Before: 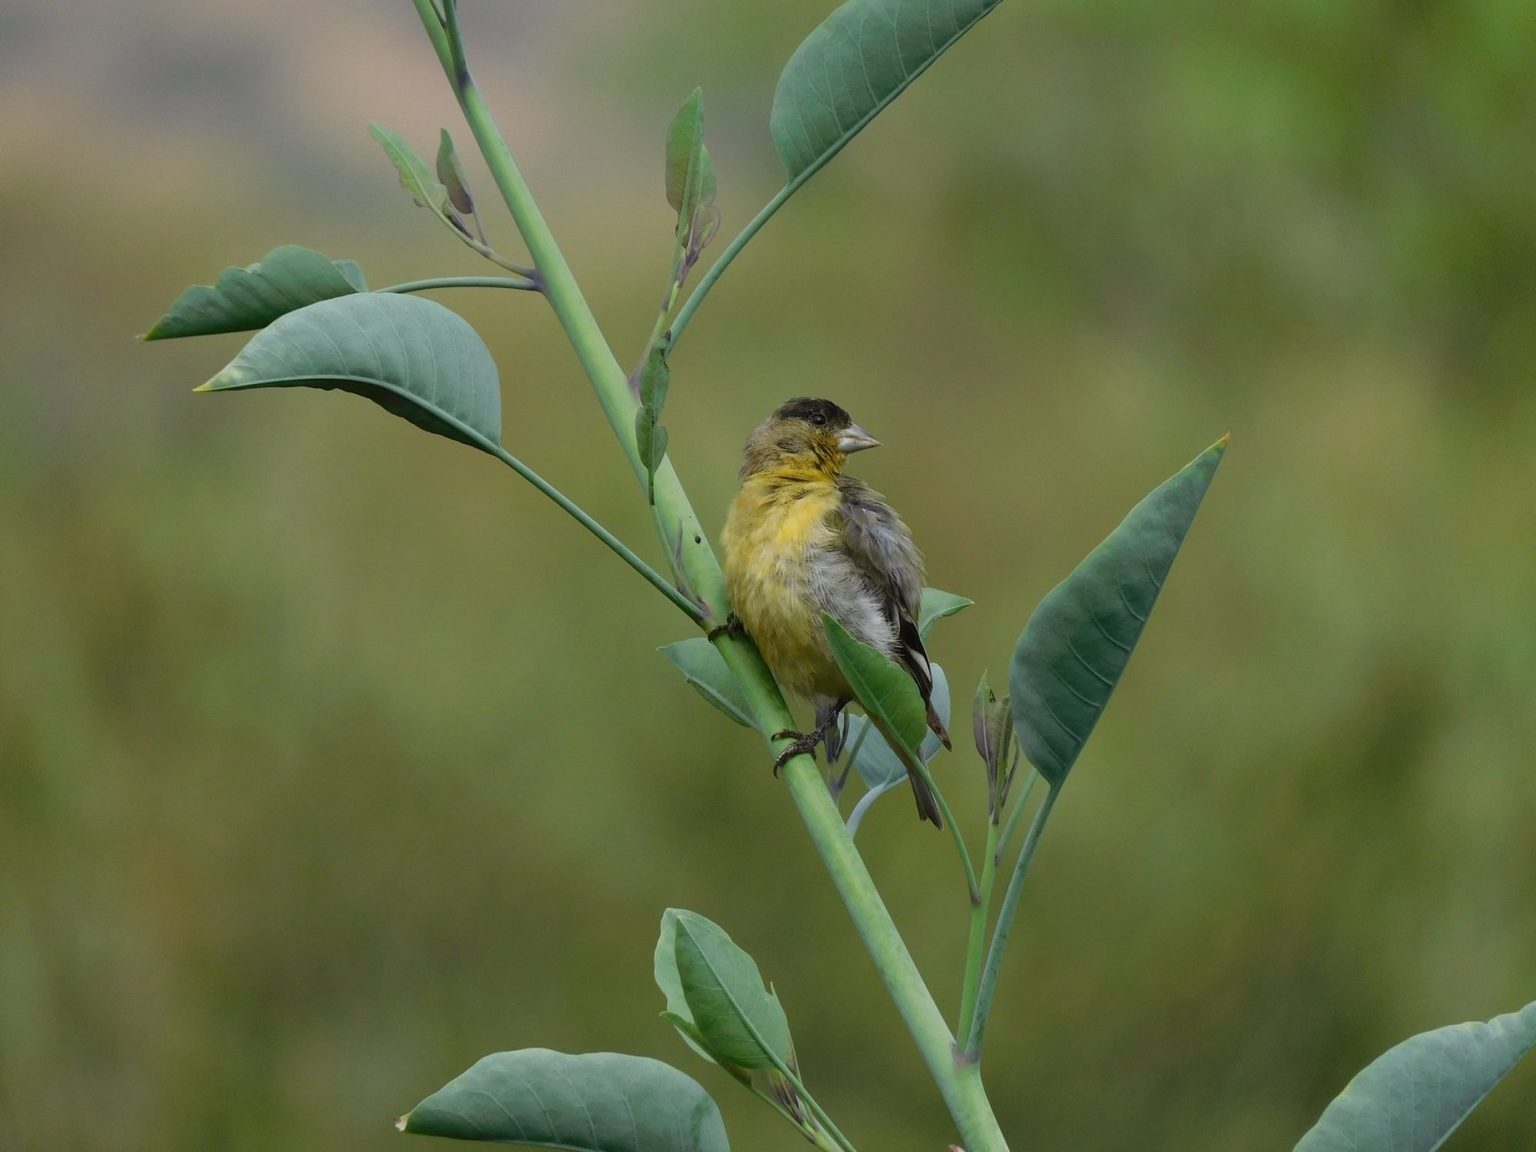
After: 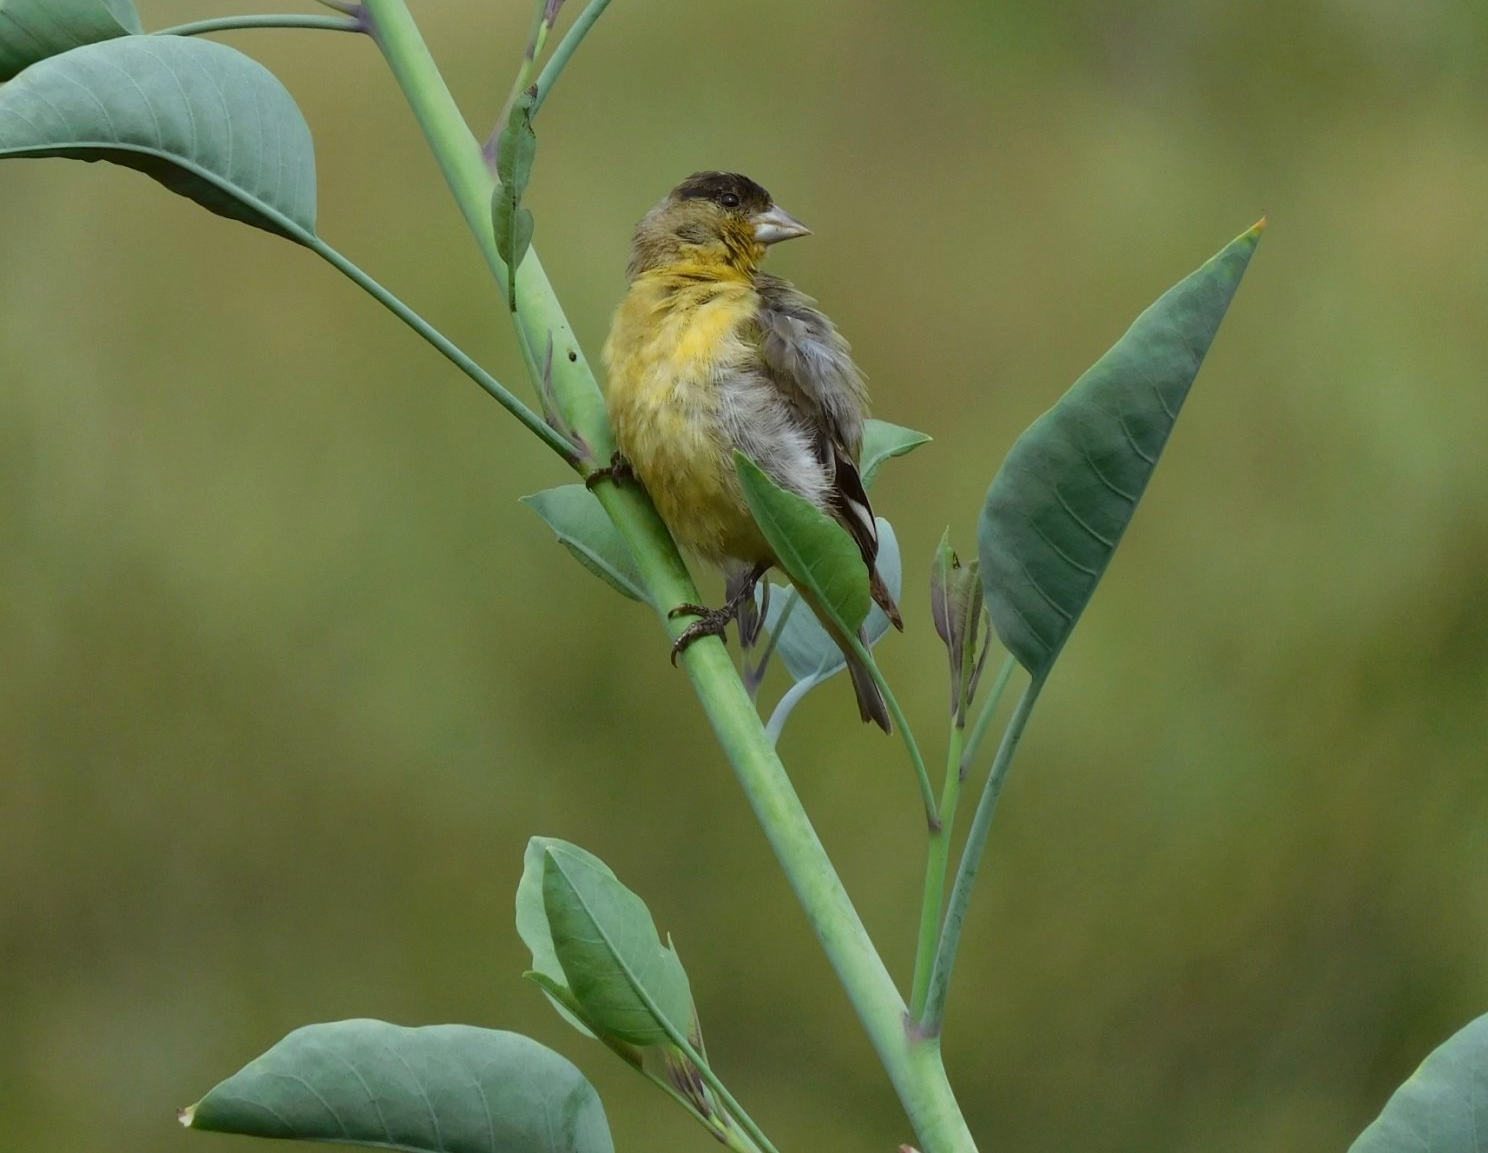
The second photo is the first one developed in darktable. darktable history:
color correction: highlights a* -2.79, highlights b* -2.08, shadows a* 2.51, shadows b* 2.75
exposure: exposure 0.202 EV, compensate exposure bias true, compensate highlight preservation false
crop: left 16.836%, top 23.129%, right 8.758%
